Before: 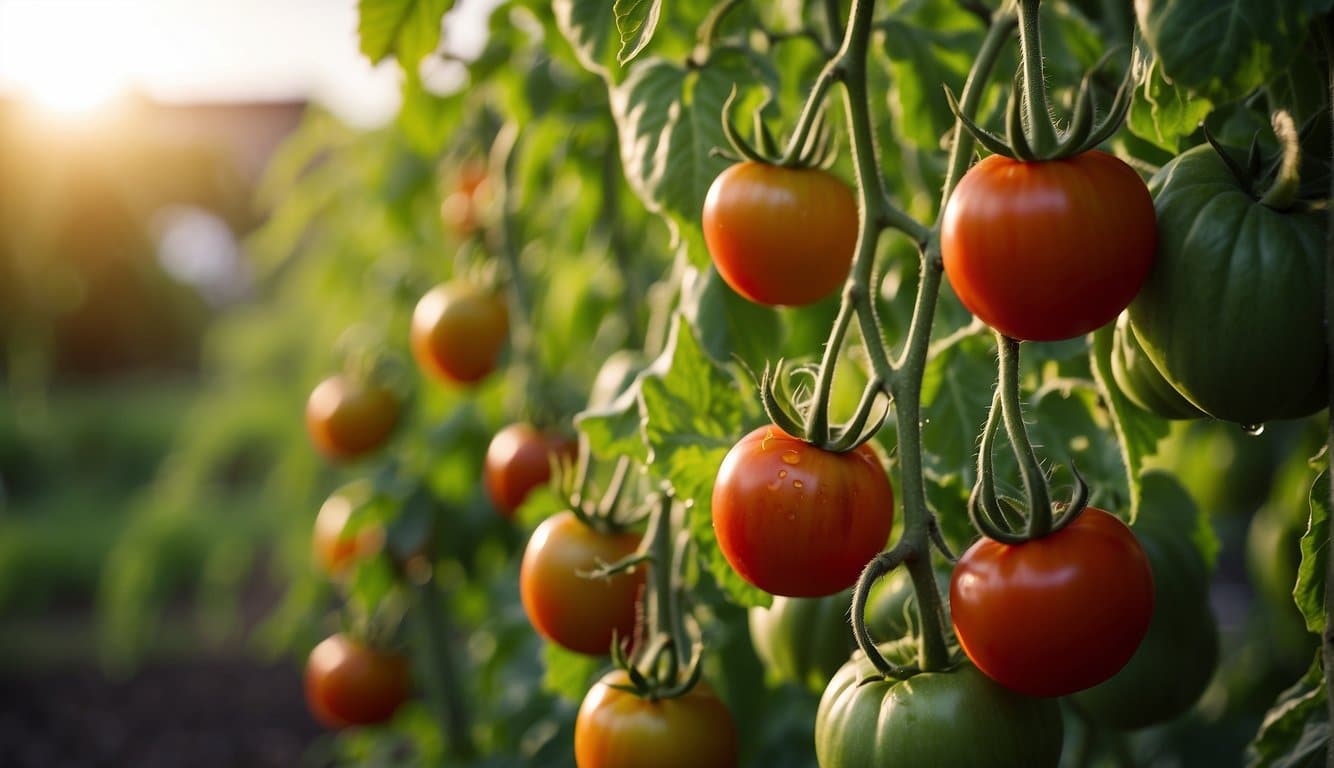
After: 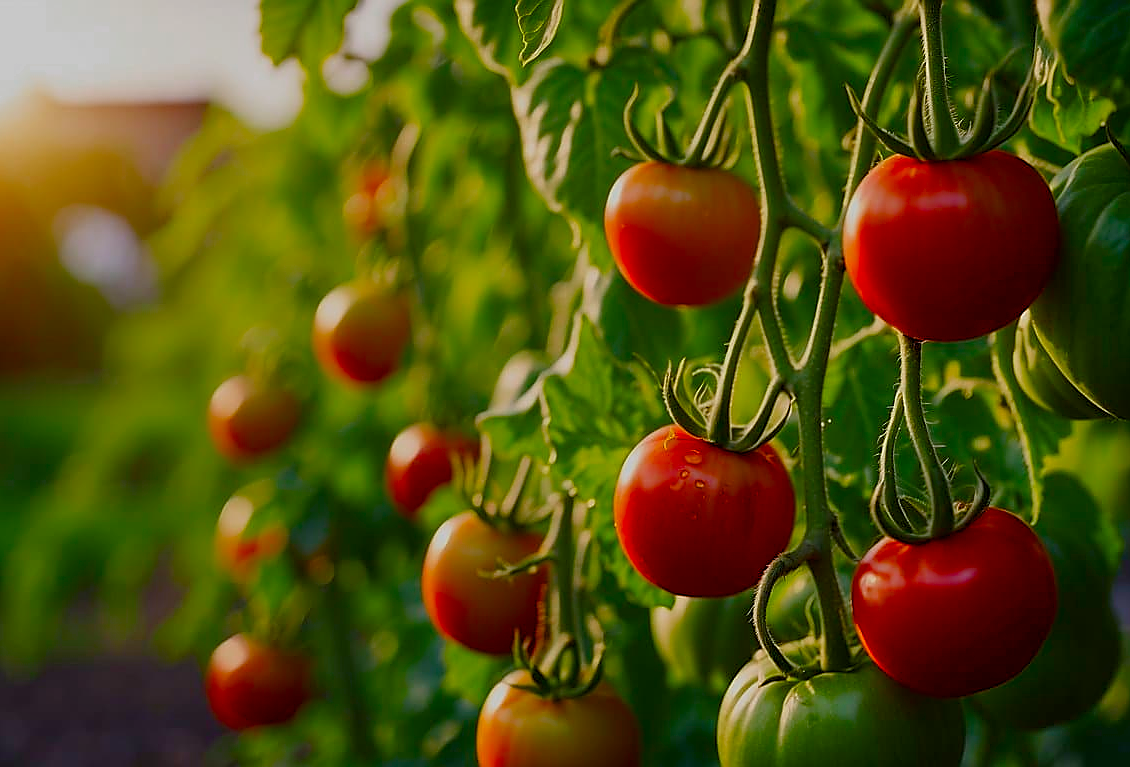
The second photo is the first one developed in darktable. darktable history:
sharpen: radius 1.428, amount 1.241, threshold 0.649
color balance rgb: perceptual saturation grading › global saturation 40.012%, perceptual saturation grading › highlights -50.375%, perceptual saturation grading › shadows 30.168%
crop: left 7.42%, right 7.867%
shadows and highlights: shadows 36.61, highlights -26.93, highlights color adjustment 32.19%, soften with gaussian
color zones: curves: ch0 [(0, 0.425) (0.143, 0.422) (0.286, 0.42) (0.429, 0.419) (0.571, 0.419) (0.714, 0.42) (0.857, 0.422) (1, 0.425)]; ch1 [(0, 0.666) (0.143, 0.669) (0.286, 0.671) (0.429, 0.67) (0.571, 0.67) (0.714, 0.67) (0.857, 0.67) (1, 0.666)], process mode strong
